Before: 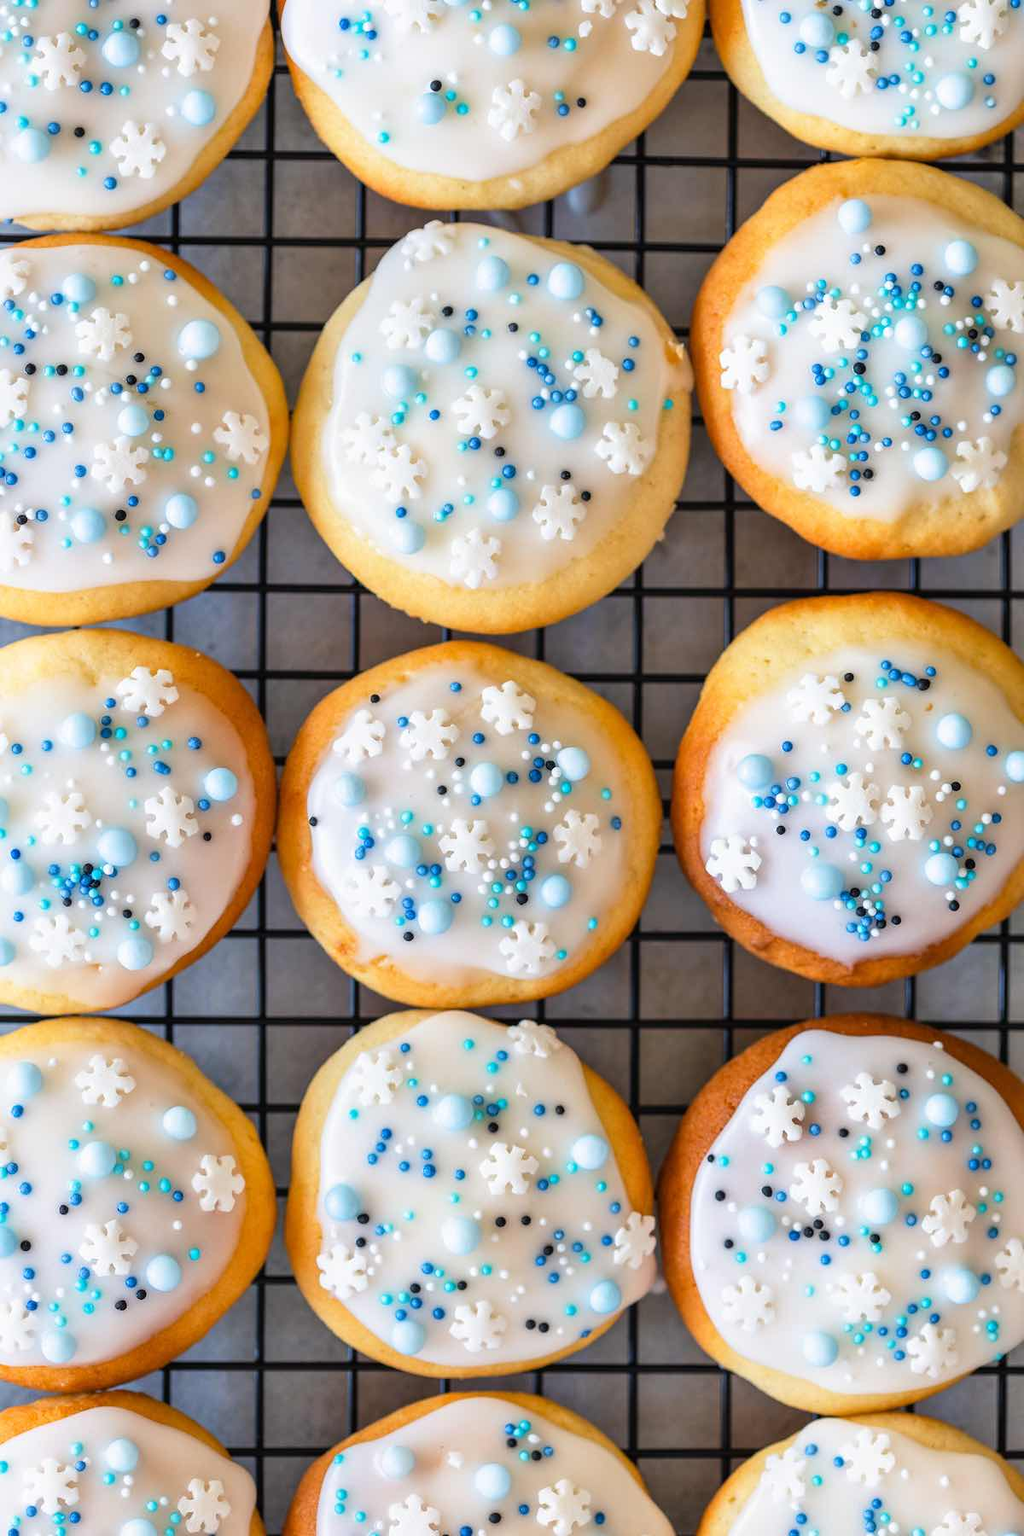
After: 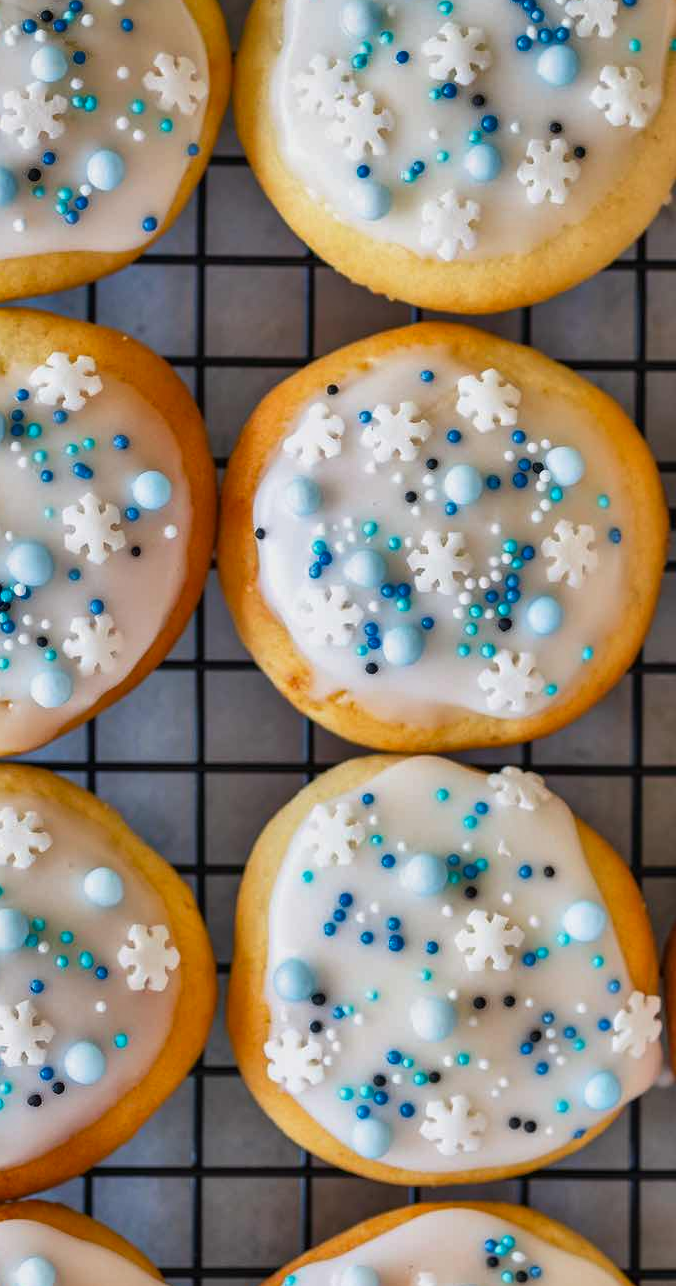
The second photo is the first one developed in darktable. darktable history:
crop: left 8.966%, top 23.852%, right 34.699%, bottom 4.703%
shadows and highlights: white point adjustment -3.64, highlights -63.34, highlights color adjustment 42%, soften with gaussian
